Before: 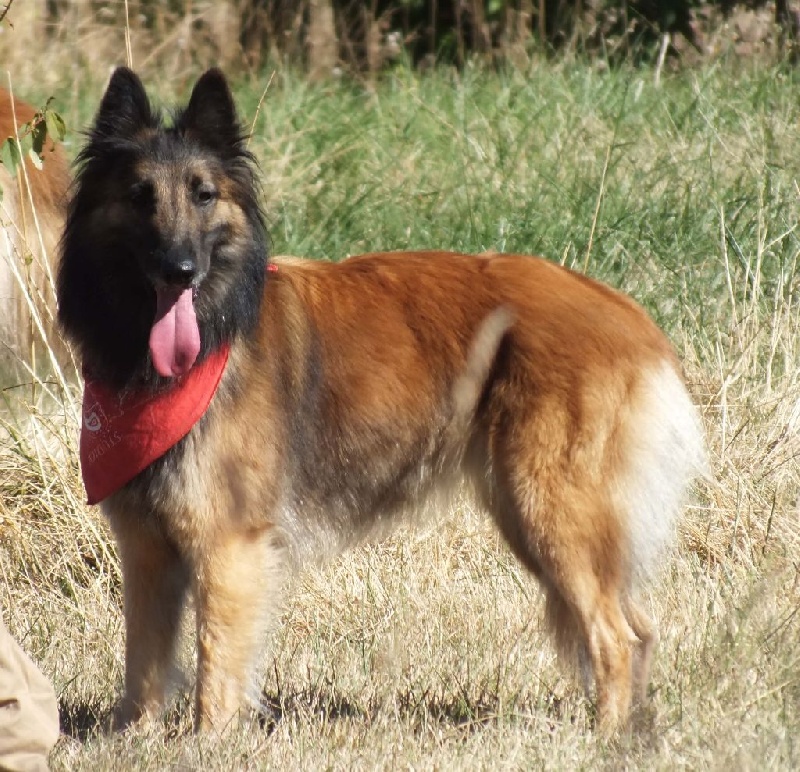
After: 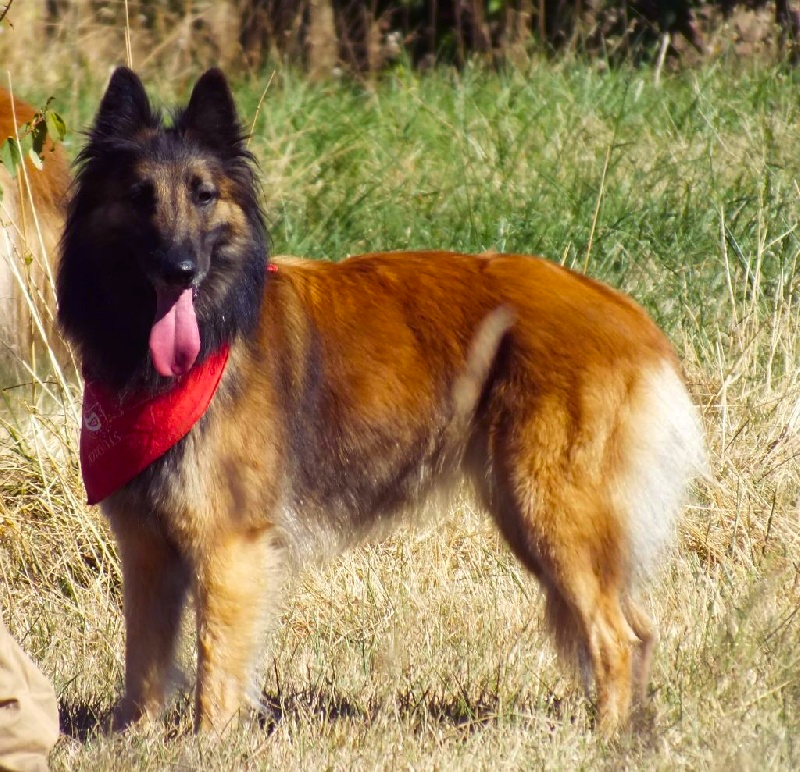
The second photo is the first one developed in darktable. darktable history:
contrast brightness saturation: contrast 0.027, brightness -0.044
color balance rgb: shadows lift › luminance -21.982%, shadows lift › chroma 8.827%, shadows lift › hue 285.66°, global offset › hue 171.27°, linear chroma grading › global chroma 8.687%, perceptual saturation grading › global saturation 19.326%, global vibrance 20%
